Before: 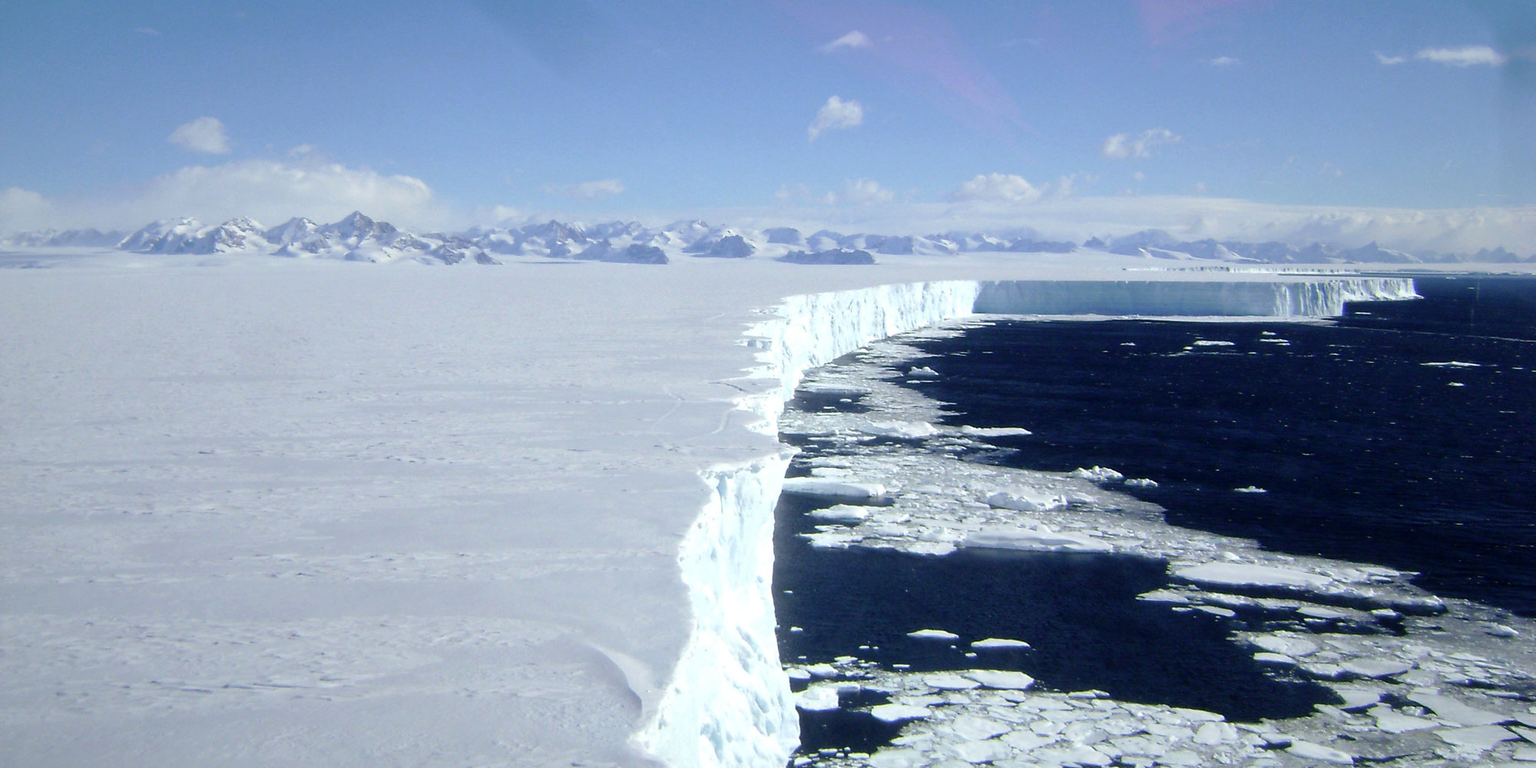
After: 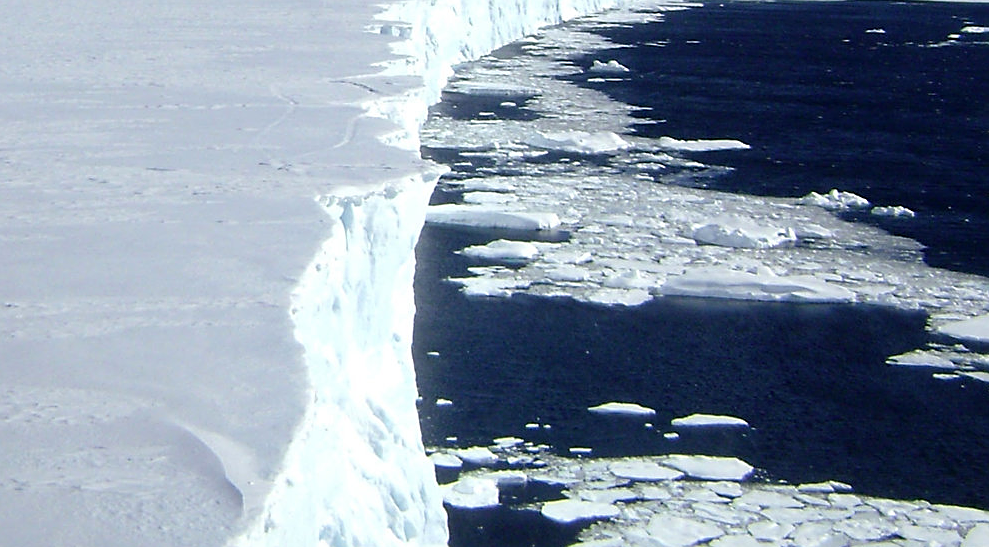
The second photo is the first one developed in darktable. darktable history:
sharpen: on, module defaults
crop: left 29.672%, top 41.786%, right 20.851%, bottom 3.487%
